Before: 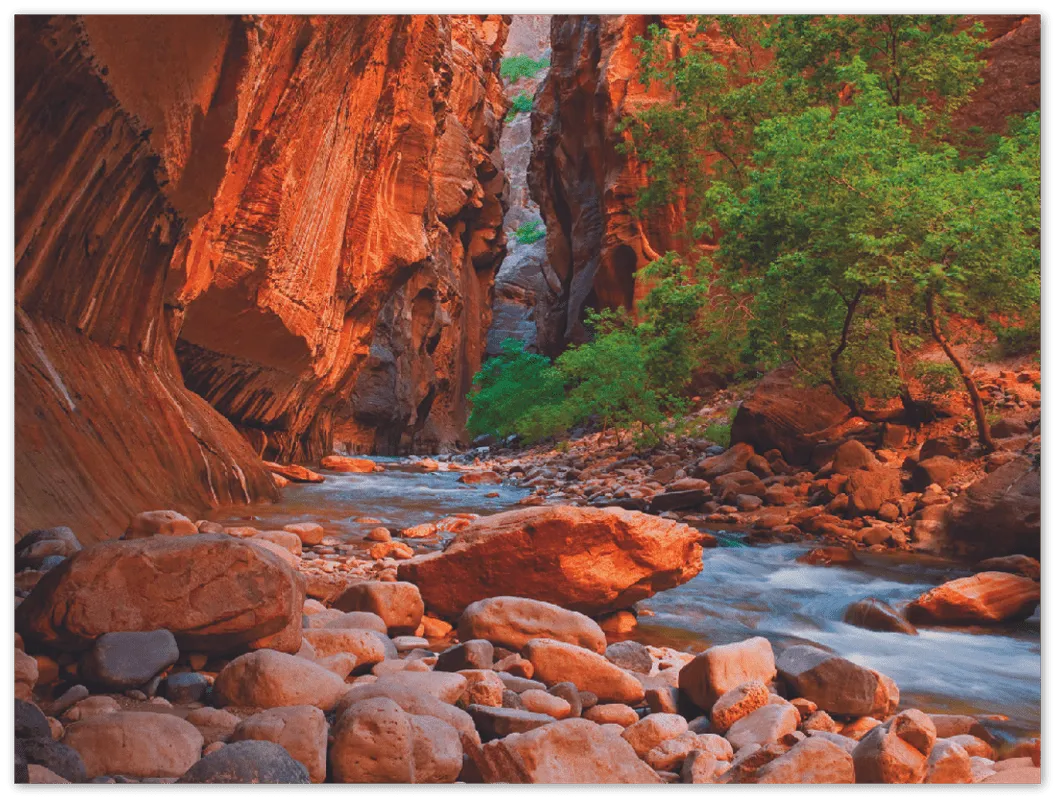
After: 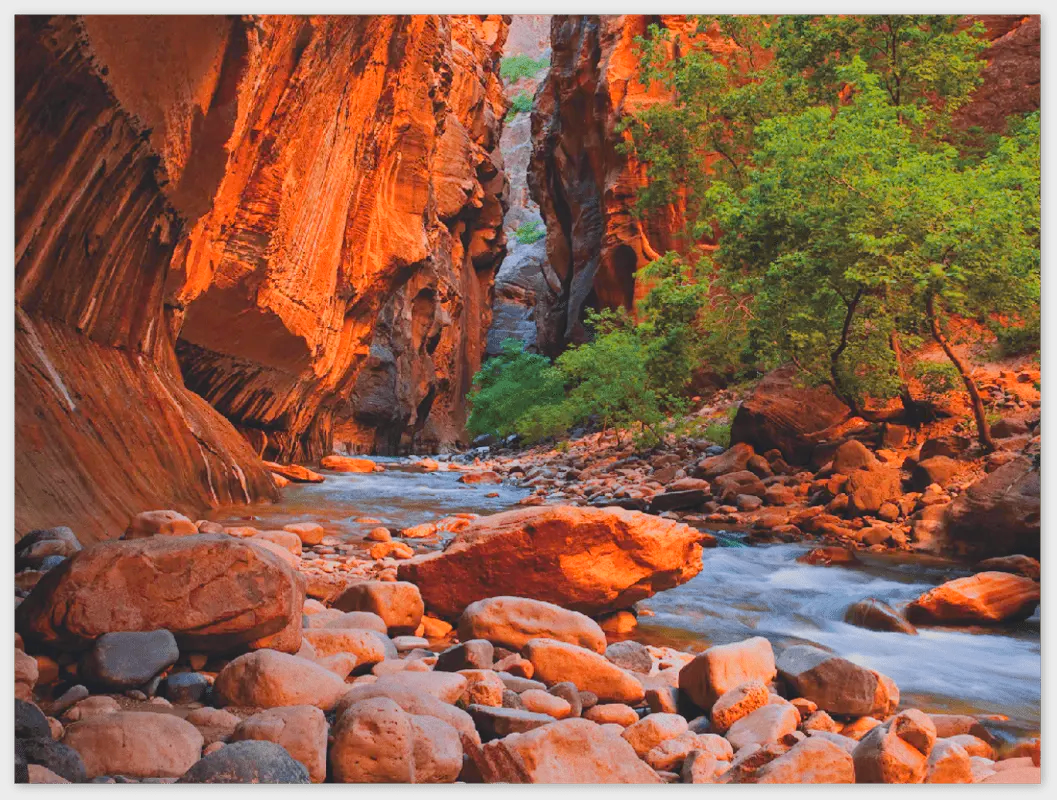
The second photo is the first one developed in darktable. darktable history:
color balance rgb: contrast -10%
tone curve: curves: ch0 [(0, 0.01) (0.097, 0.07) (0.204, 0.173) (0.447, 0.517) (0.539, 0.624) (0.733, 0.791) (0.879, 0.898) (1, 0.98)]; ch1 [(0, 0) (0.393, 0.415) (0.447, 0.448) (0.485, 0.494) (0.523, 0.509) (0.545, 0.544) (0.574, 0.578) (0.648, 0.674) (1, 1)]; ch2 [(0, 0) (0.369, 0.388) (0.449, 0.431) (0.499, 0.5) (0.521, 0.517) (0.53, 0.54) (0.564, 0.569) (0.674, 0.735) (1, 1)], color space Lab, independent channels, preserve colors none
